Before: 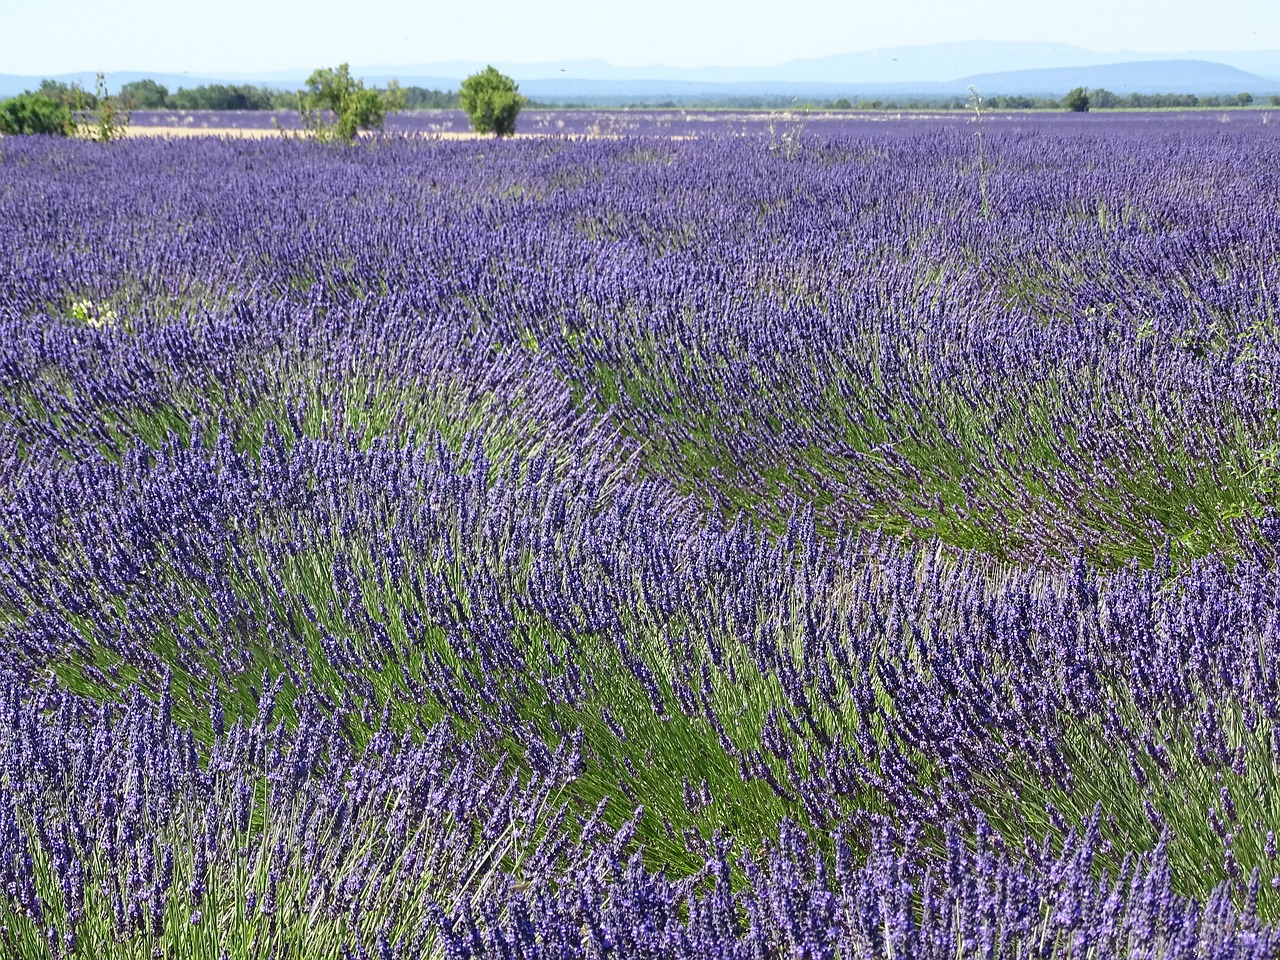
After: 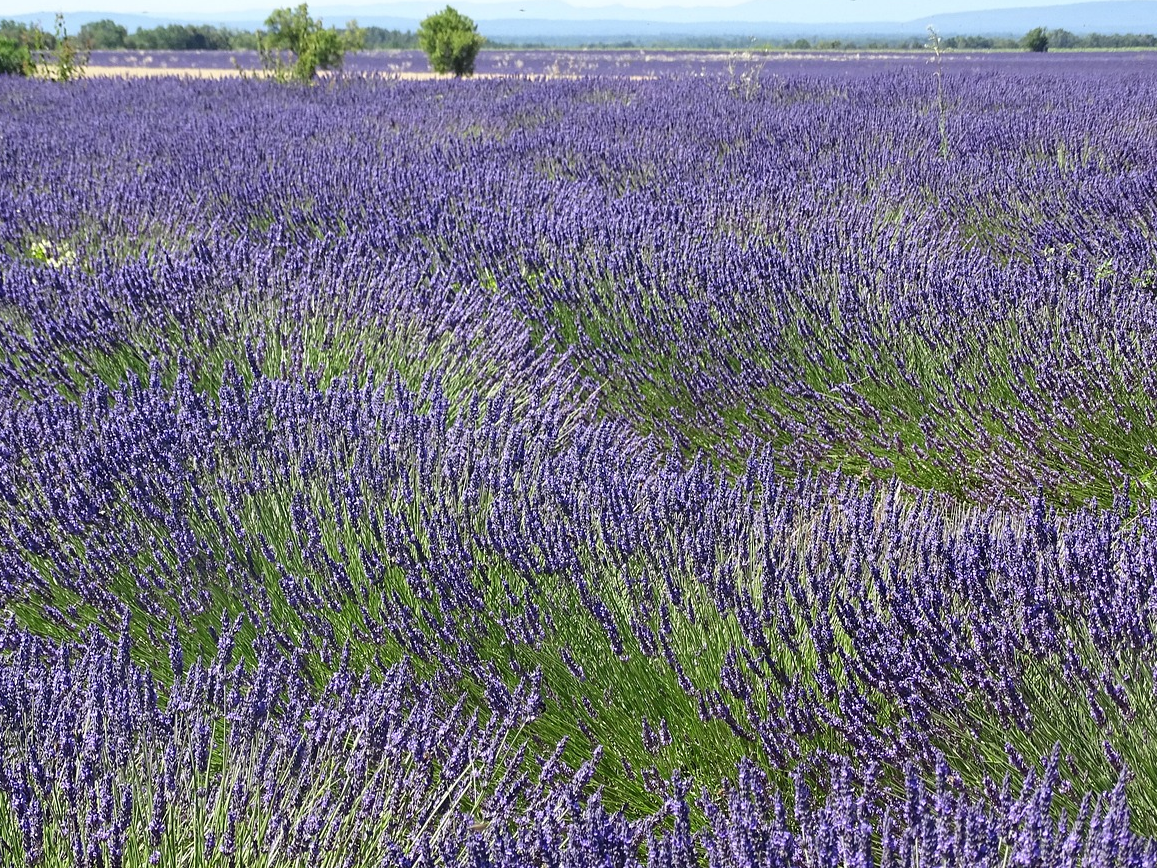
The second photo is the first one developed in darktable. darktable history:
crop: left 3.264%, top 6.351%, right 6.289%, bottom 3.185%
